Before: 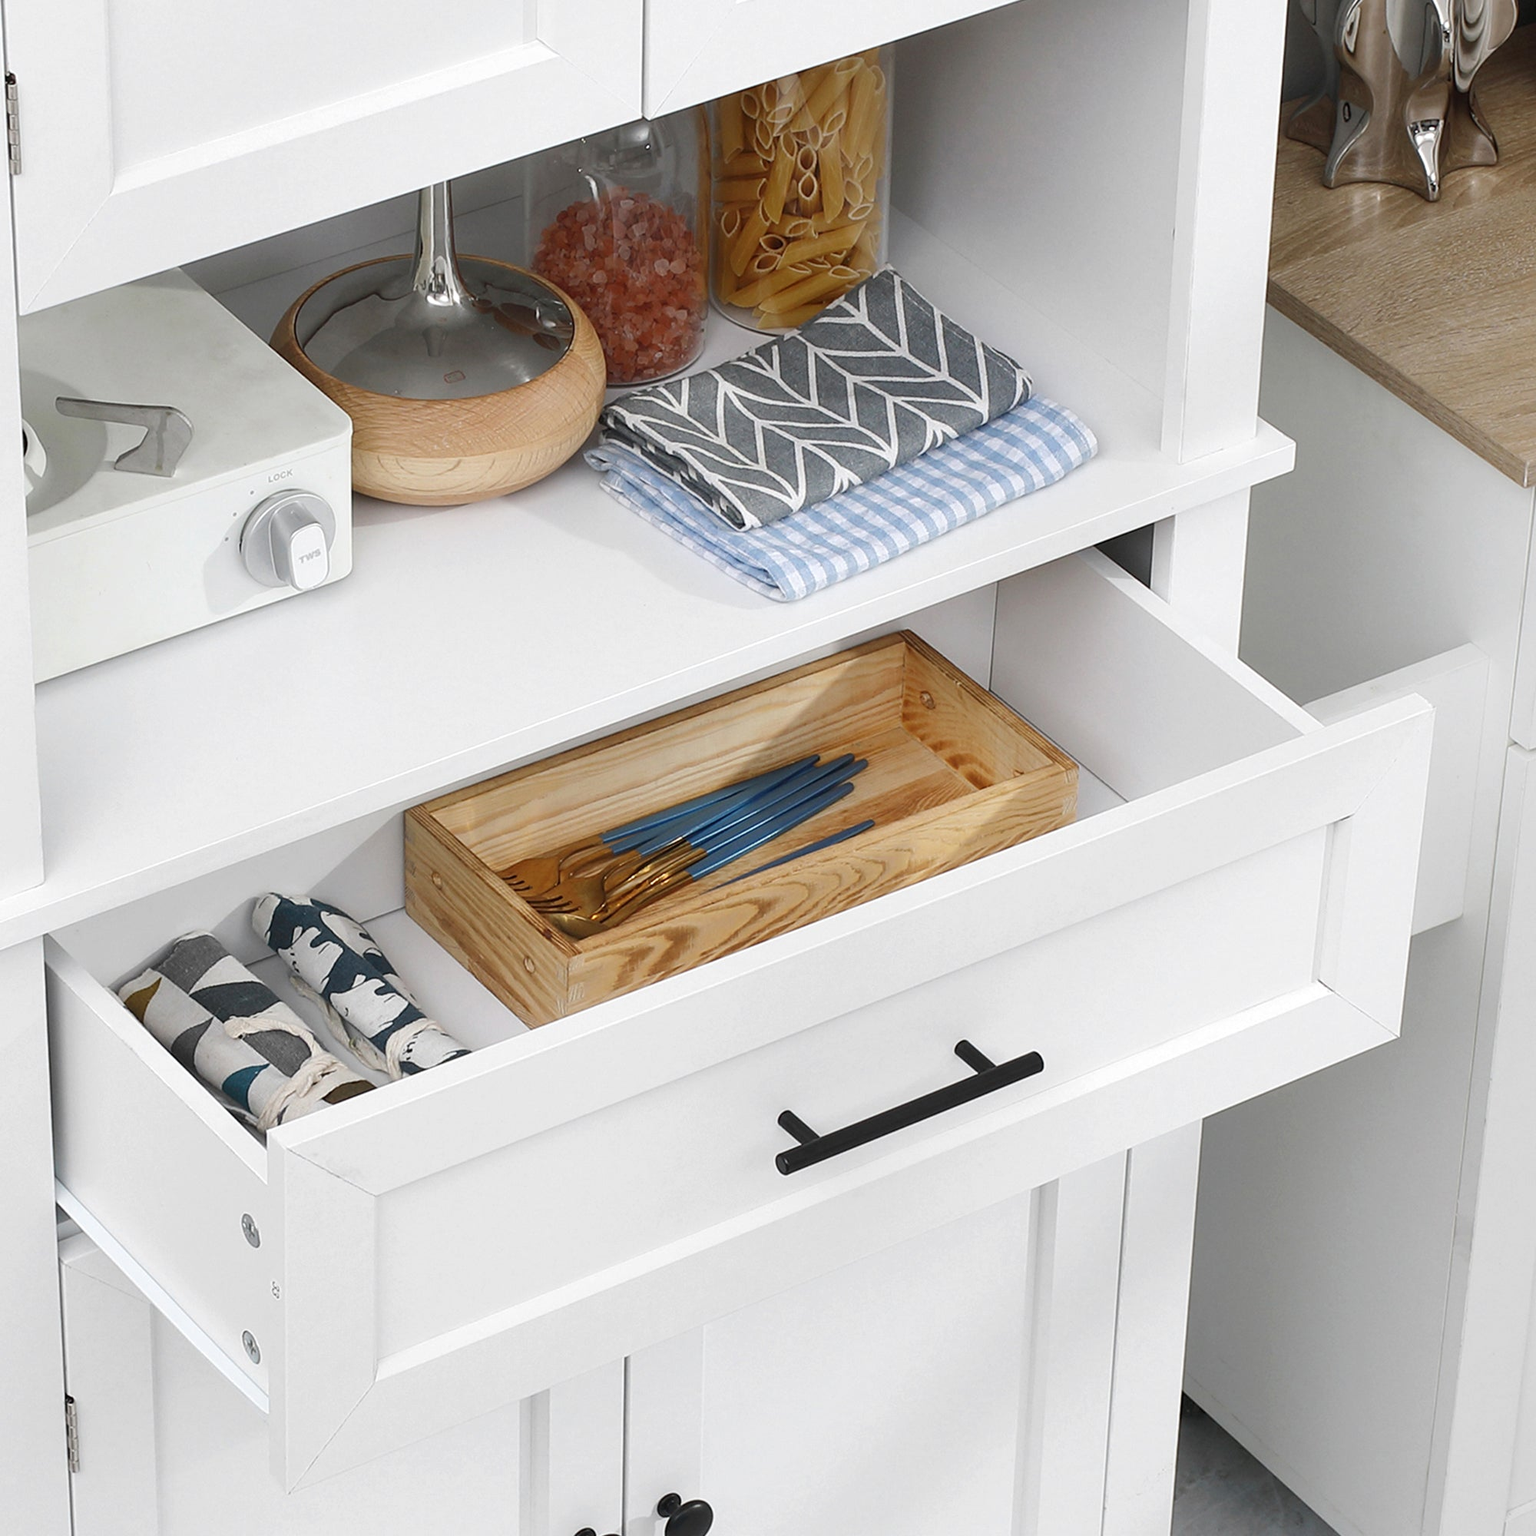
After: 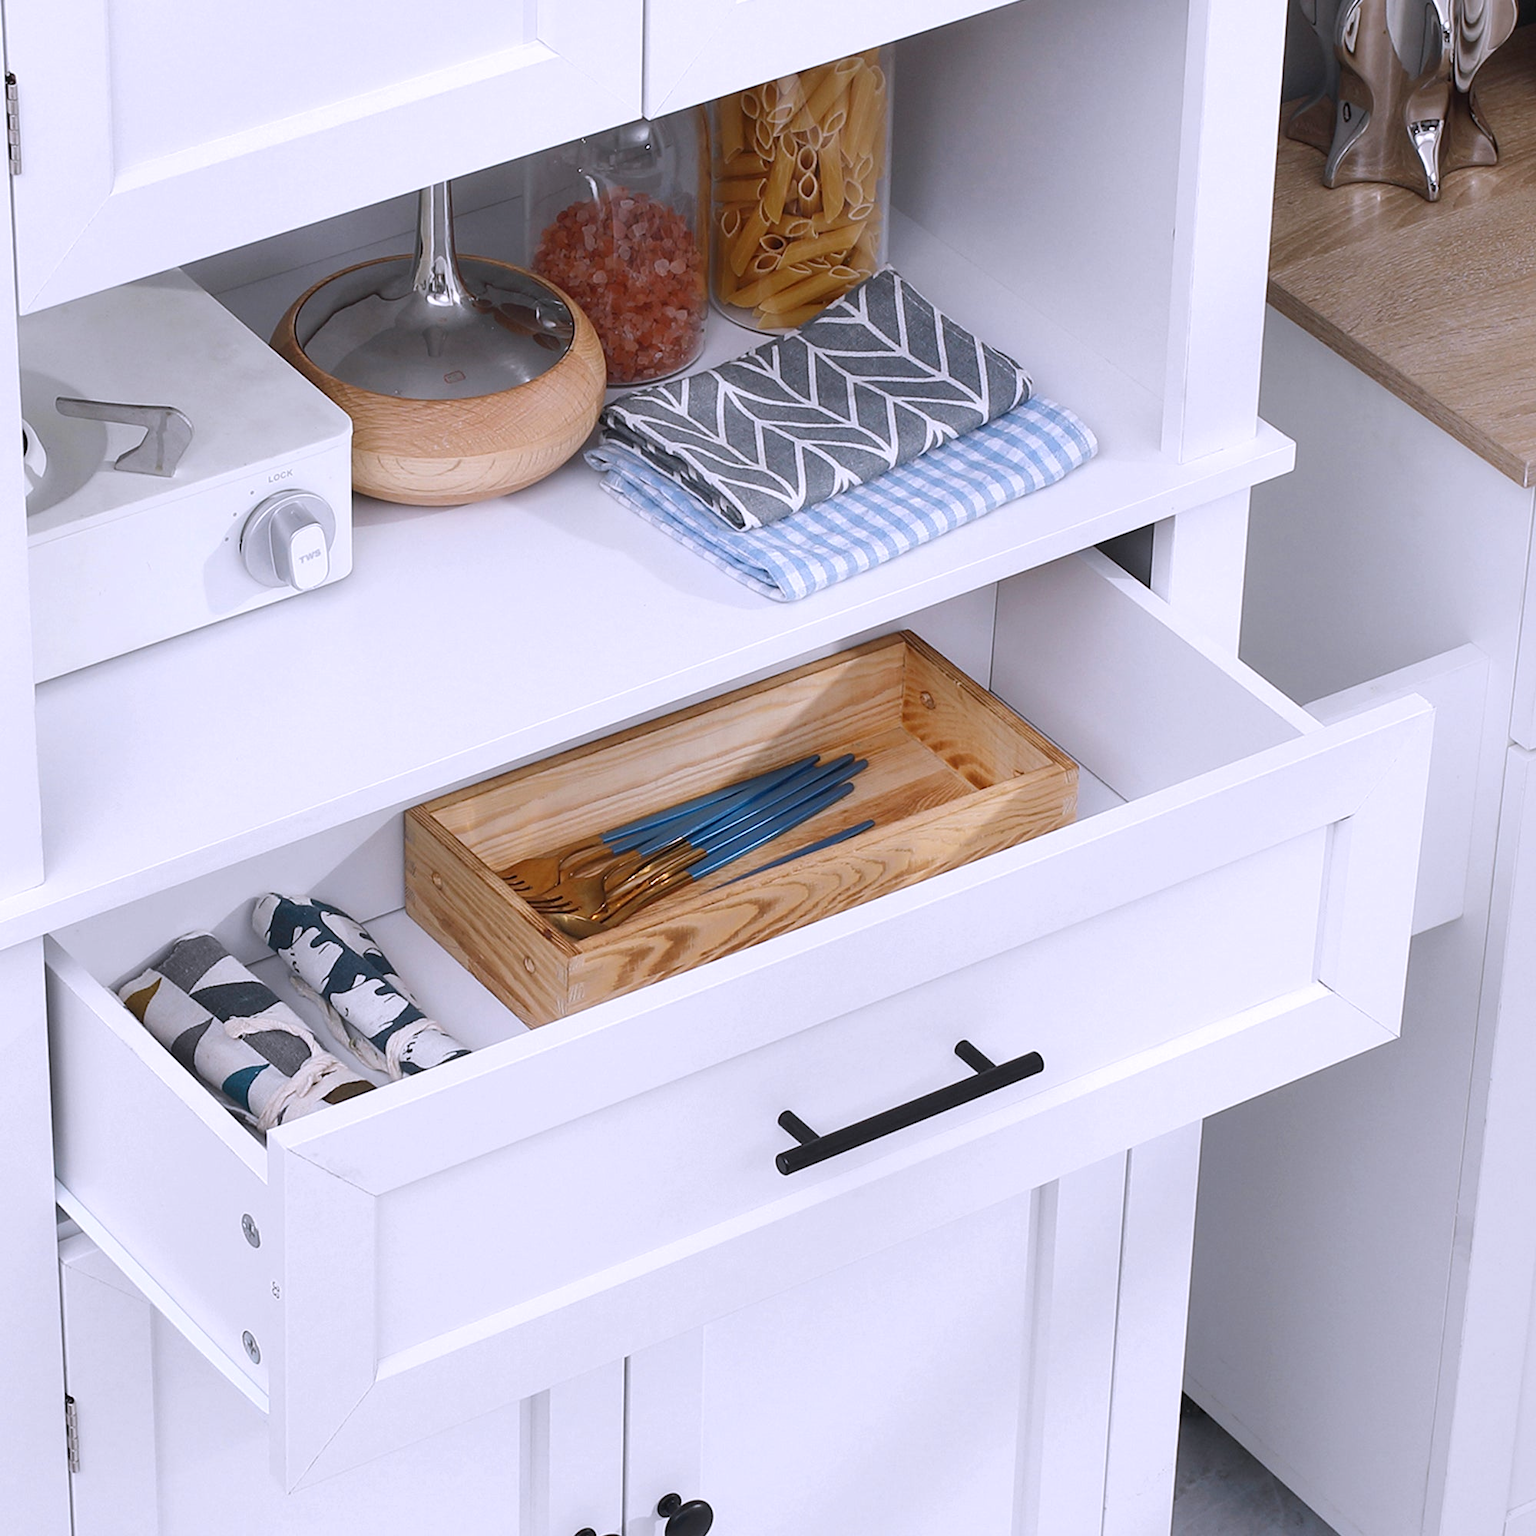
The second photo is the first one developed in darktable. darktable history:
exposure: exposure -0.069 EV, compensate exposure bias true, compensate highlight preservation false
color calibration: output R [1.063, -0.012, -0.003, 0], output G [0, 1.022, 0.021, 0], output B [-0.079, 0.047, 1, 0], illuminant custom, x 0.367, y 0.392, temperature 4433.66 K
